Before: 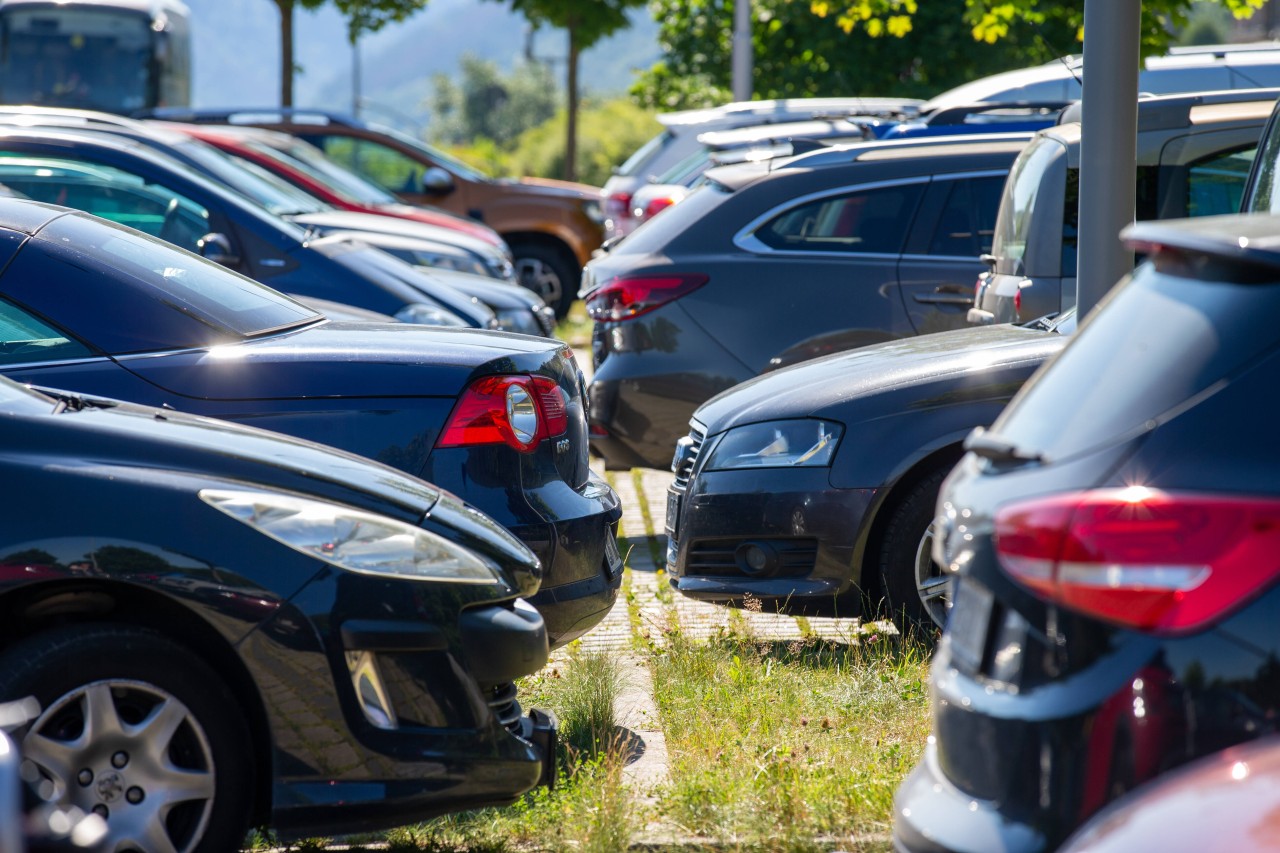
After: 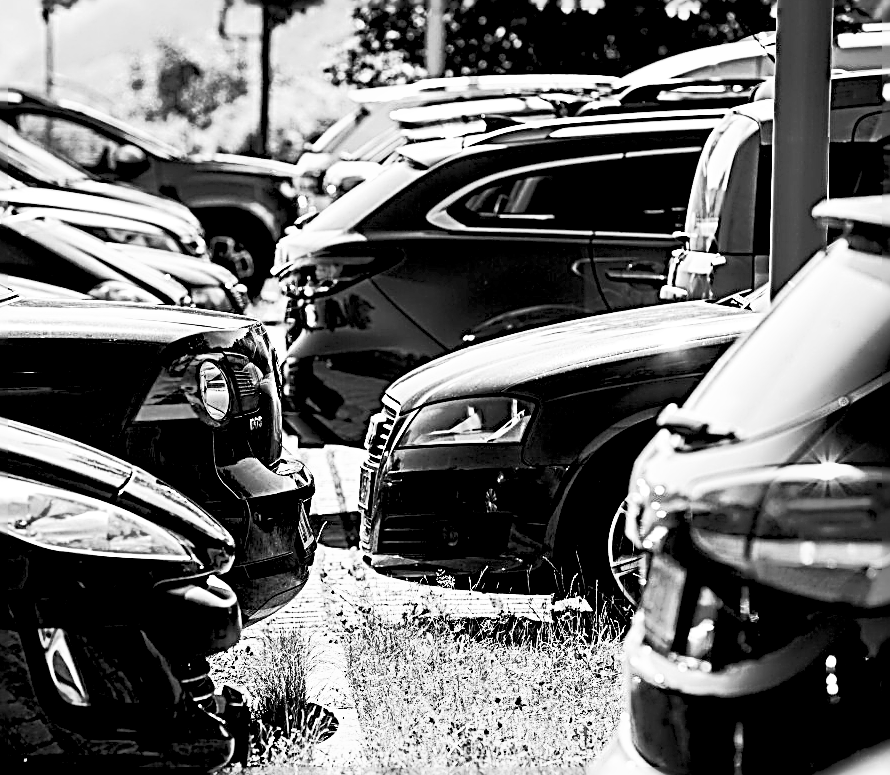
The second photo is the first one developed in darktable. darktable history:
monochrome: on, module defaults
sharpen: radius 3.158, amount 1.731
velvia: on, module defaults
tone curve: curves: ch0 [(0, 0) (0.003, 0.003) (0.011, 0.008) (0.025, 0.018) (0.044, 0.04) (0.069, 0.062) (0.1, 0.09) (0.136, 0.121) (0.177, 0.158) (0.224, 0.197) (0.277, 0.255) (0.335, 0.314) (0.399, 0.391) (0.468, 0.496) (0.543, 0.683) (0.623, 0.801) (0.709, 0.883) (0.801, 0.94) (0.898, 0.984) (1, 1)], preserve colors none
crop and rotate: left 24.034%, top 2.838%, right 6.406%, bottom 6.299%
rgb levels: levels [[0.029, 0.461, 0.922], [0, 0.5, 1], [0, 0.5, 1]]
